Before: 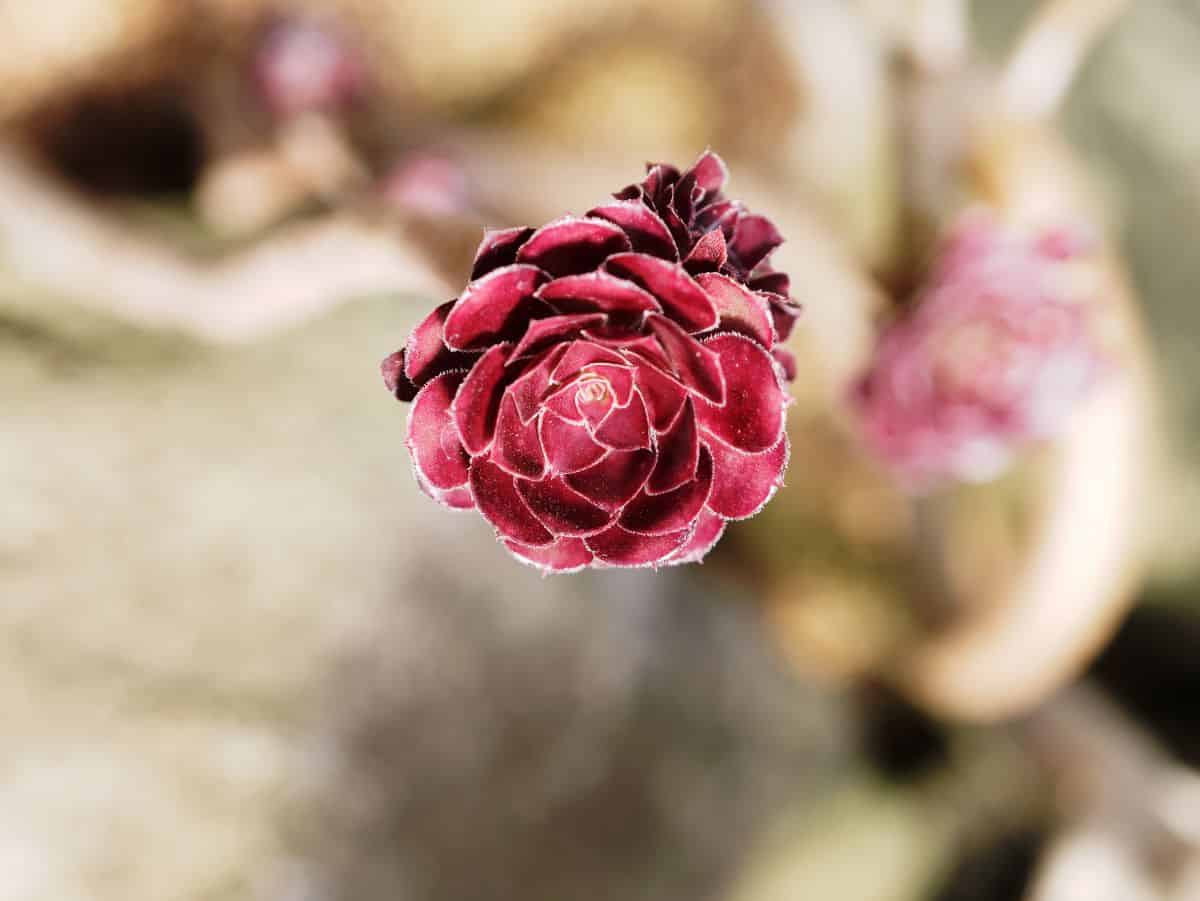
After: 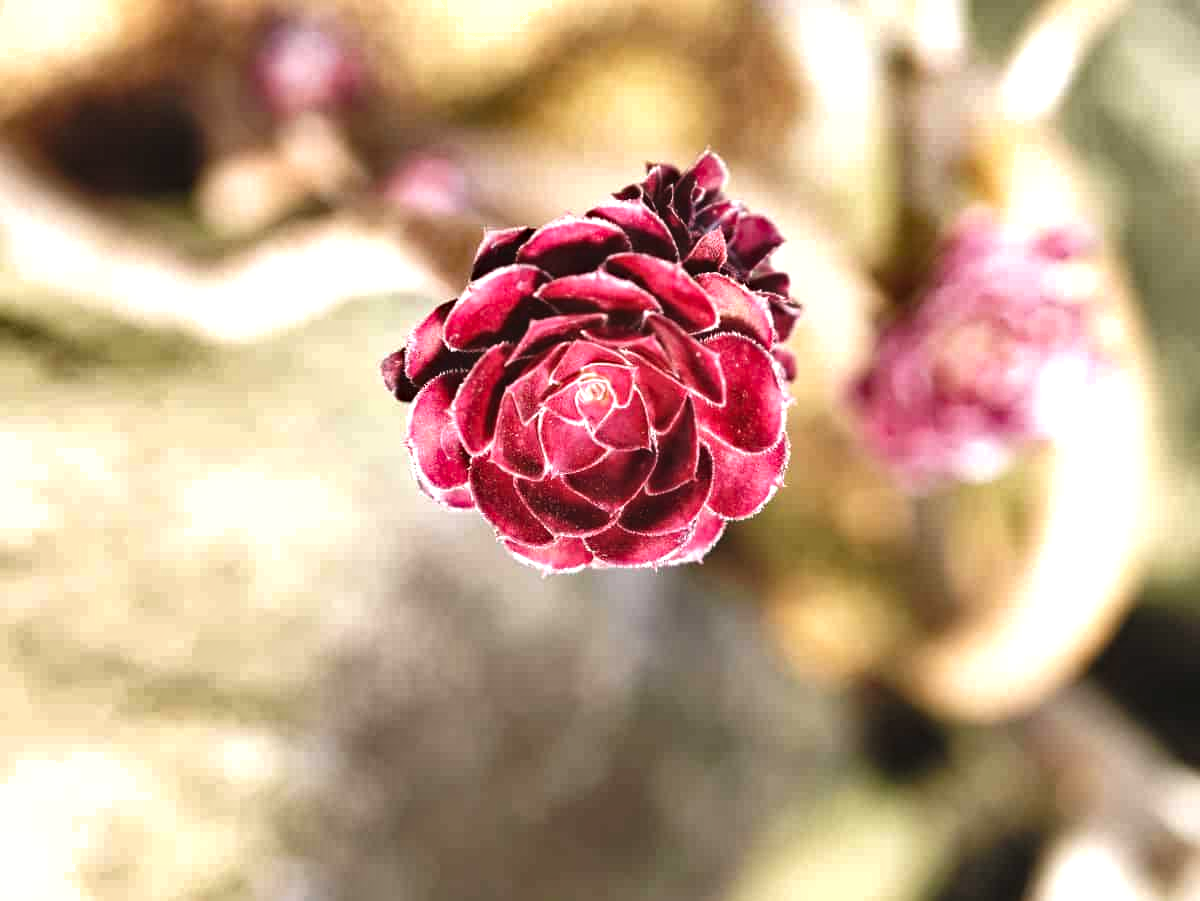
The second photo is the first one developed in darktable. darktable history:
local contrast: highlights 102%, shadows 102%, detail 120%, midtone range 0.2
shadows and highlights: shadows color adjustment 97.67%, soften with gaussian
haze removal: compatibility mode true, adaptive false
exposure: black level correction -0.005, exposure 0.624 EV, compensate highlight preservation false
